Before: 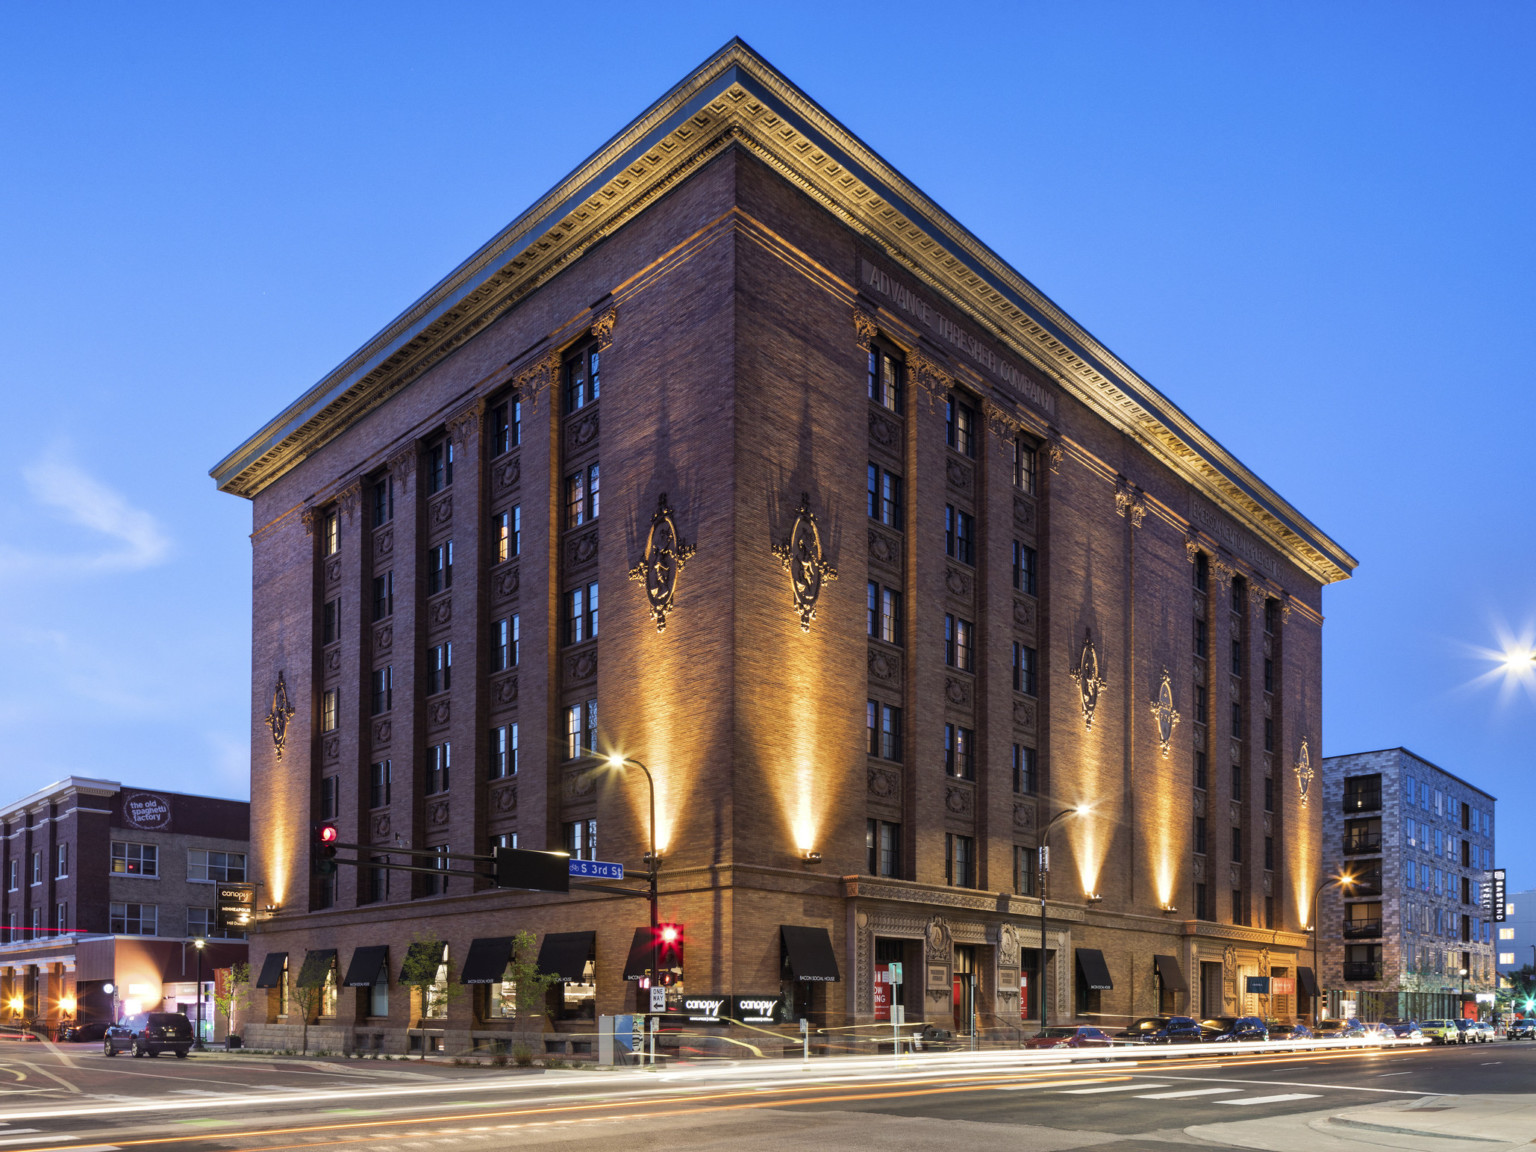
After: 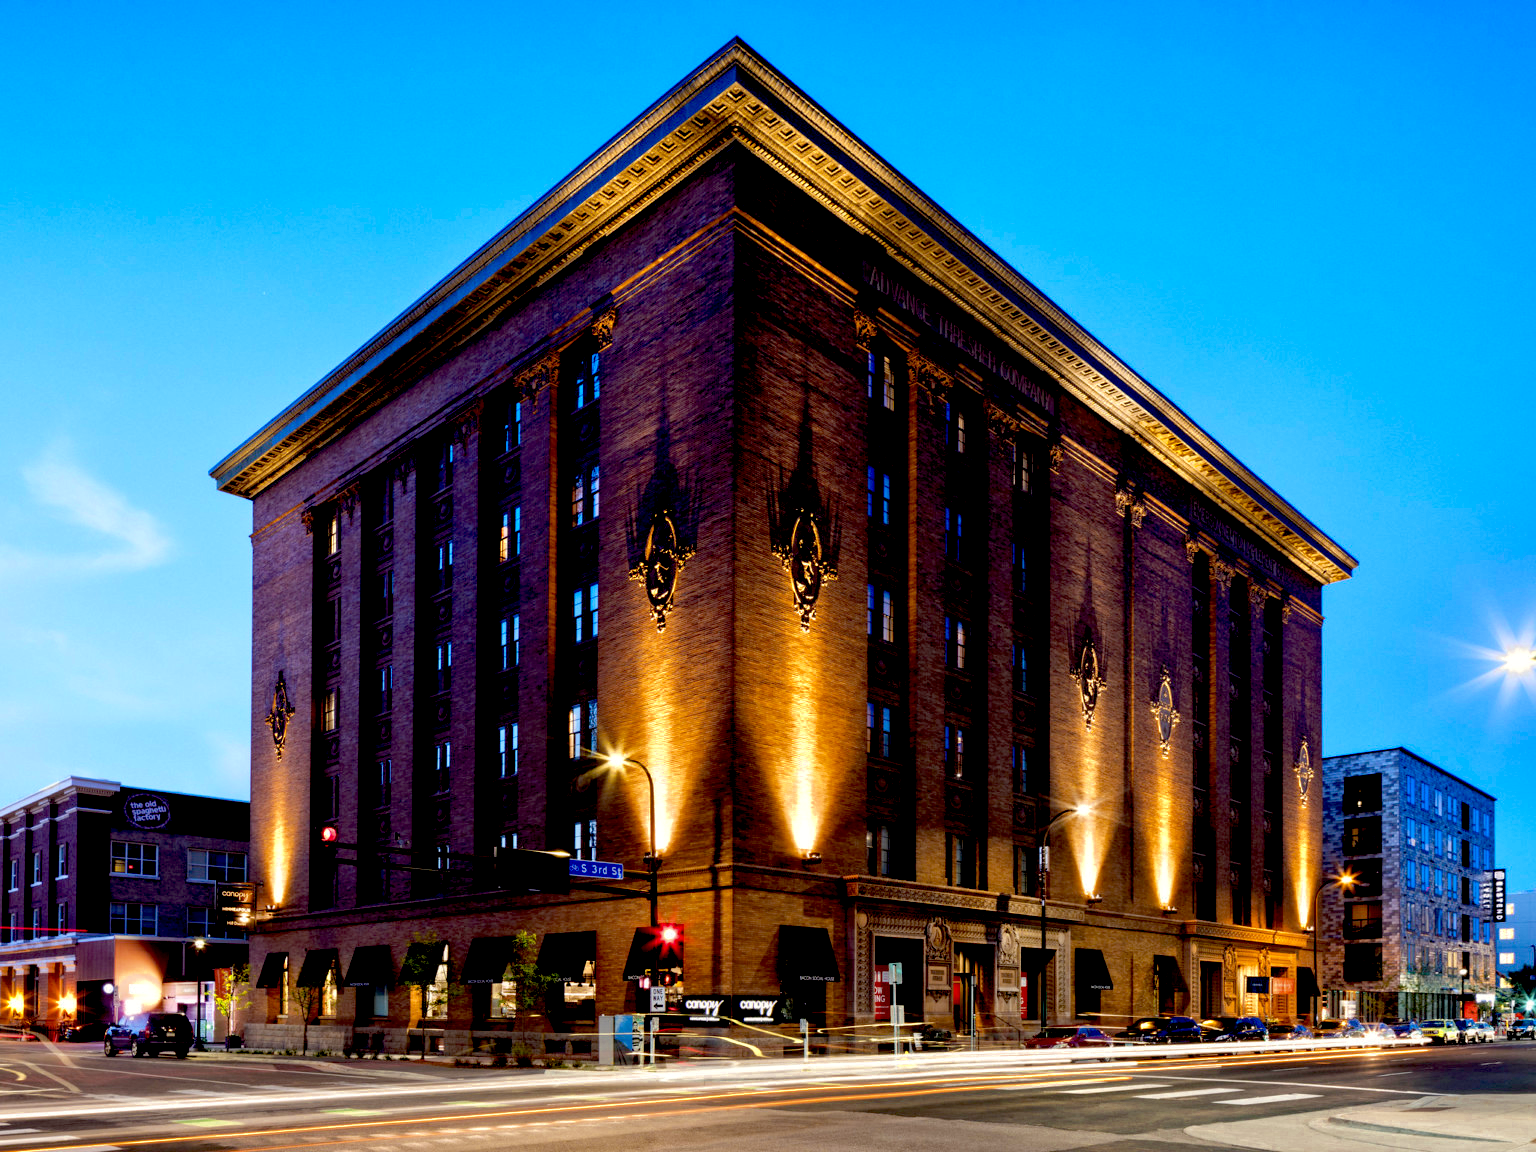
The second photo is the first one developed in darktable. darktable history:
color zones: curves: ch0 [(0, 0.485) (0.178, 0.476) (0.261, 0.623) (0.411, 0.403) (0.708, 0.603) (0.934, 0.412)]; ch1 [(0.003, 0.485) (0.149, 0.496) (0.229, 0.584) (0.326, 0.551) (0.484, 0.262) (0.757, 0.643)]
exposure: black level correction 0.047, exposure 0.012 EV, compensate exposure bias true, compensate highlight preservation false
color calibration: x 0.342, y 0.355, temperature 5146.49 K
